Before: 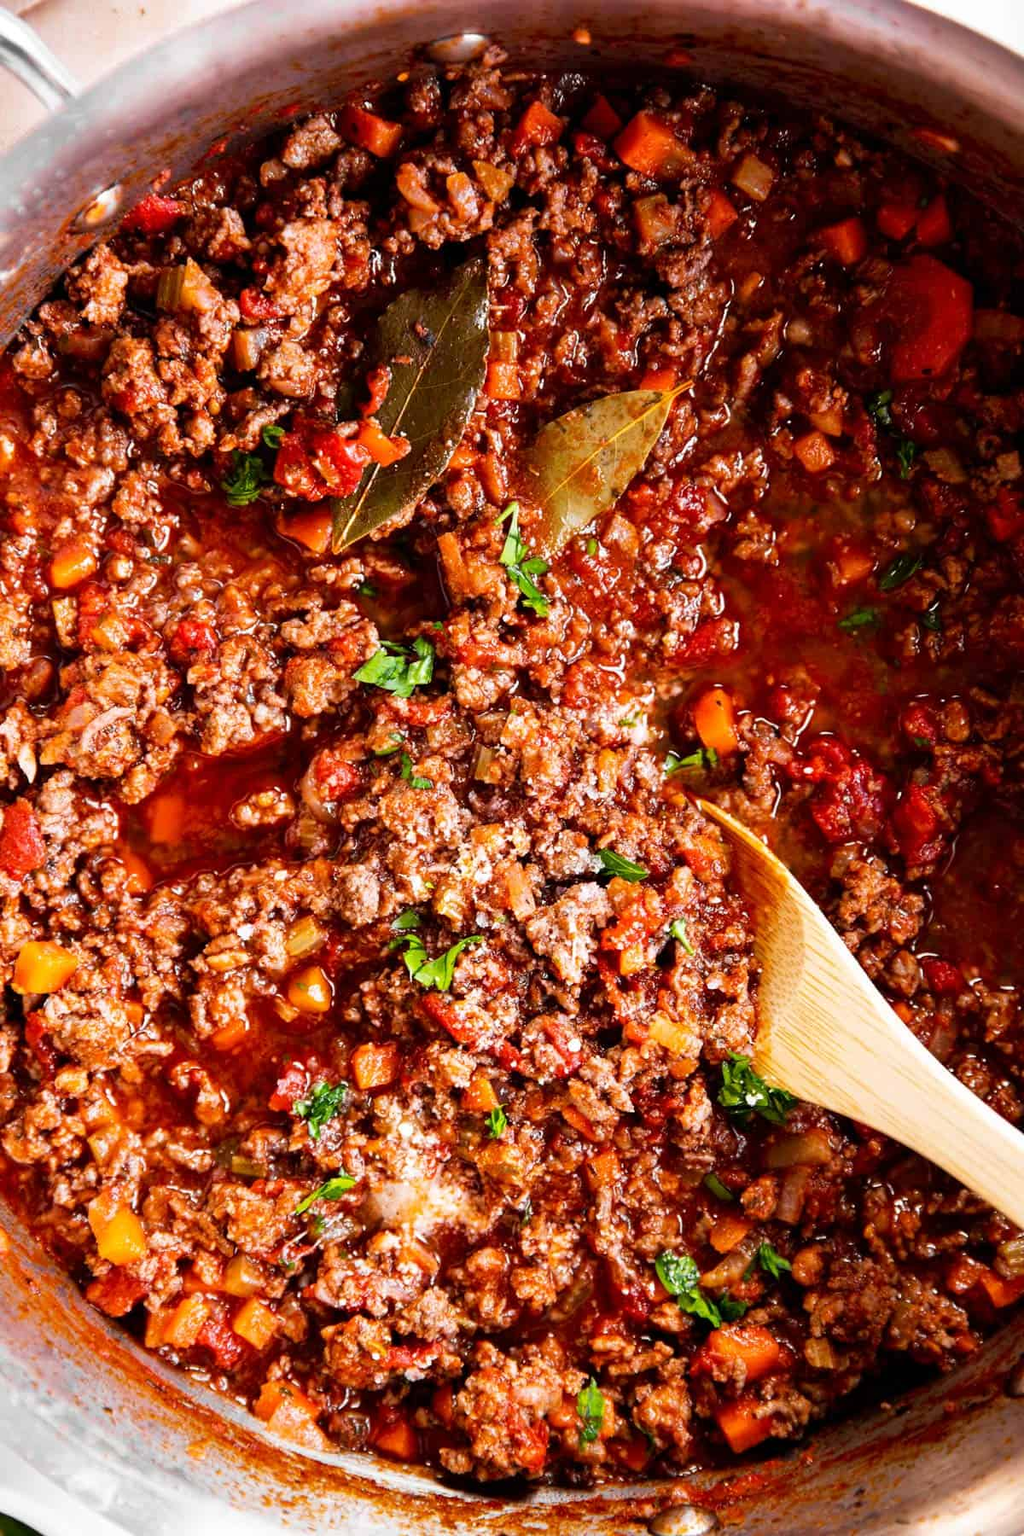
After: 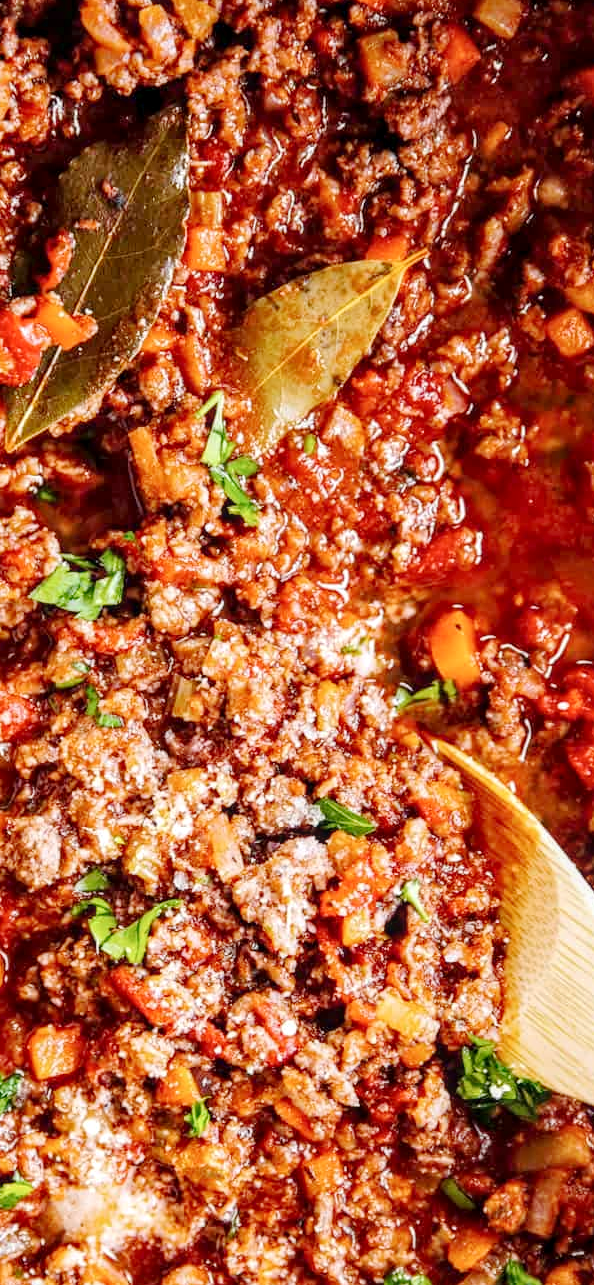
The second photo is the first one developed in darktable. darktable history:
local contrast: on, module defaults
base curve: curves: ch0 [(0, 0) (0.158, 0.273) (0.879, 0.895) (1, 1)], preserve colors none
crop: left 32.075%, top 10.976%, right 18.355%, bottom 17.596%
